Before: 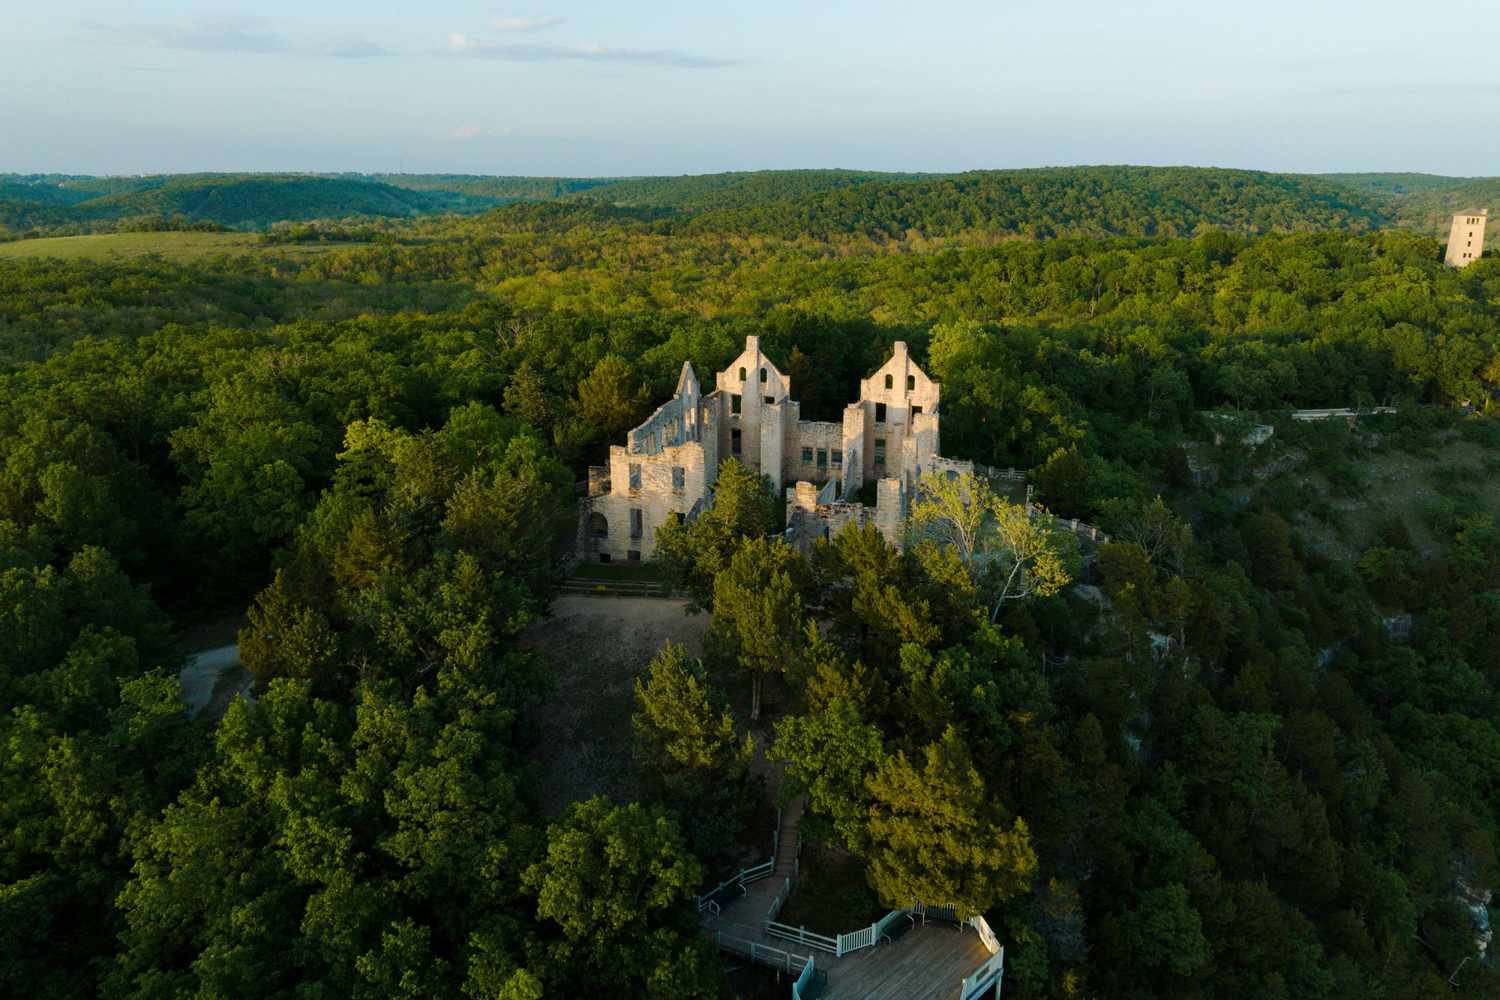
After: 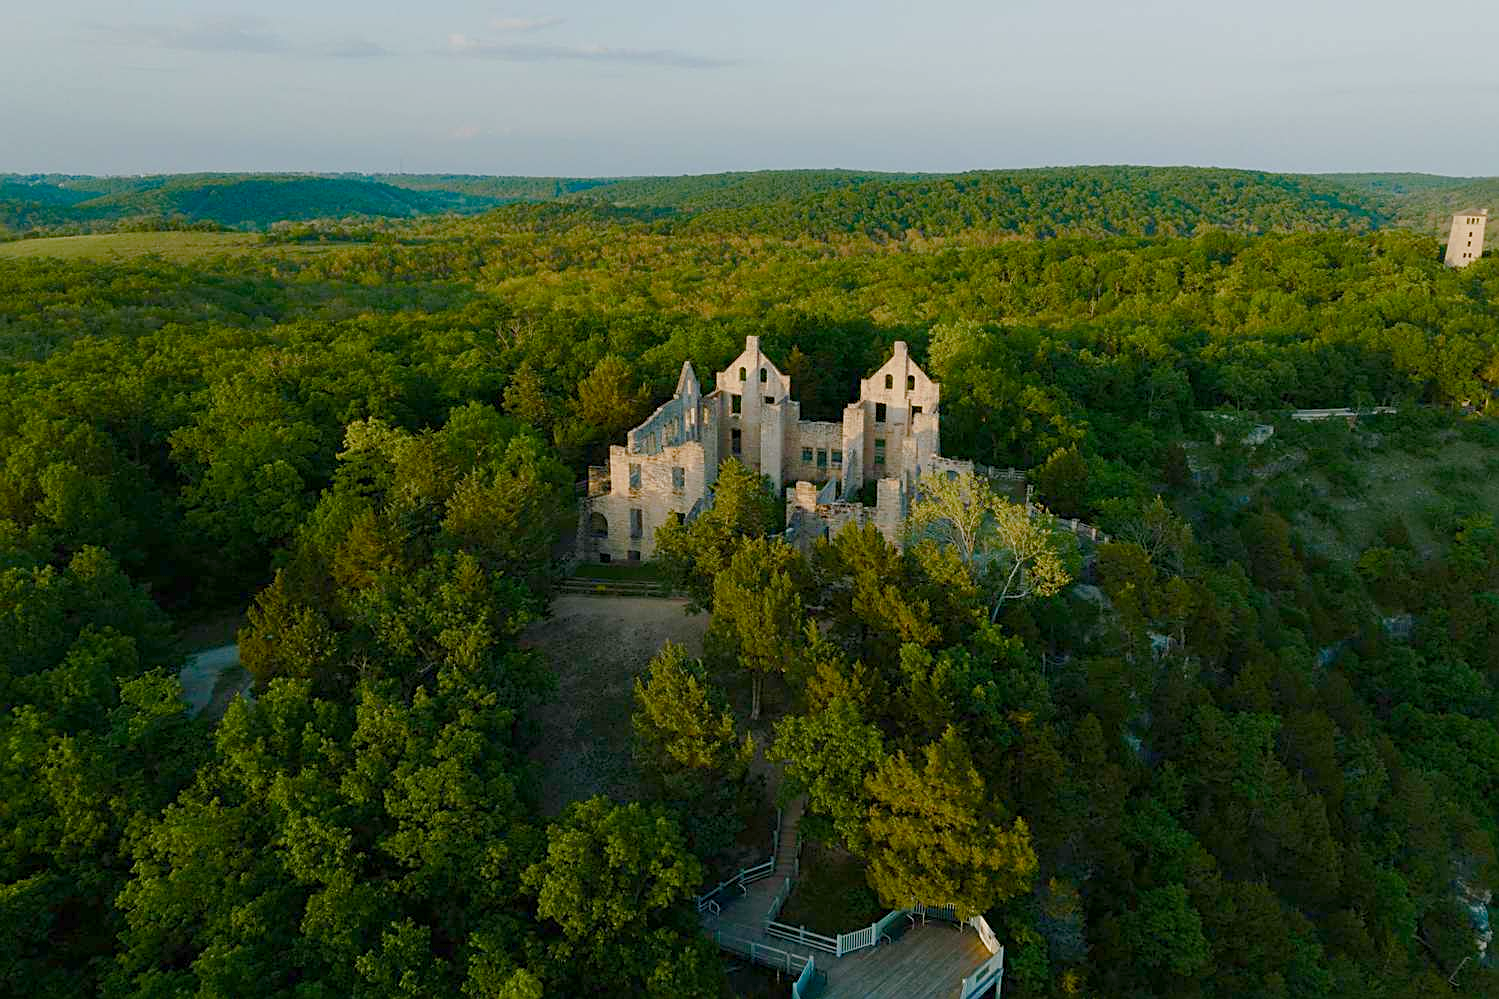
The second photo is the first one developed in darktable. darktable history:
sharpen: on, module defaults
color balance rgb: shadows lift › chroma 1%, shadows lift › hue 113°, highlights gain › chroma 0.2%, highlights gain › hue 333°, perceptual saturation grading › global saturation 20%, perceptual saturation grading › highlights -50%, perceptual saturation grading › shadows 25%, contrast -20%
